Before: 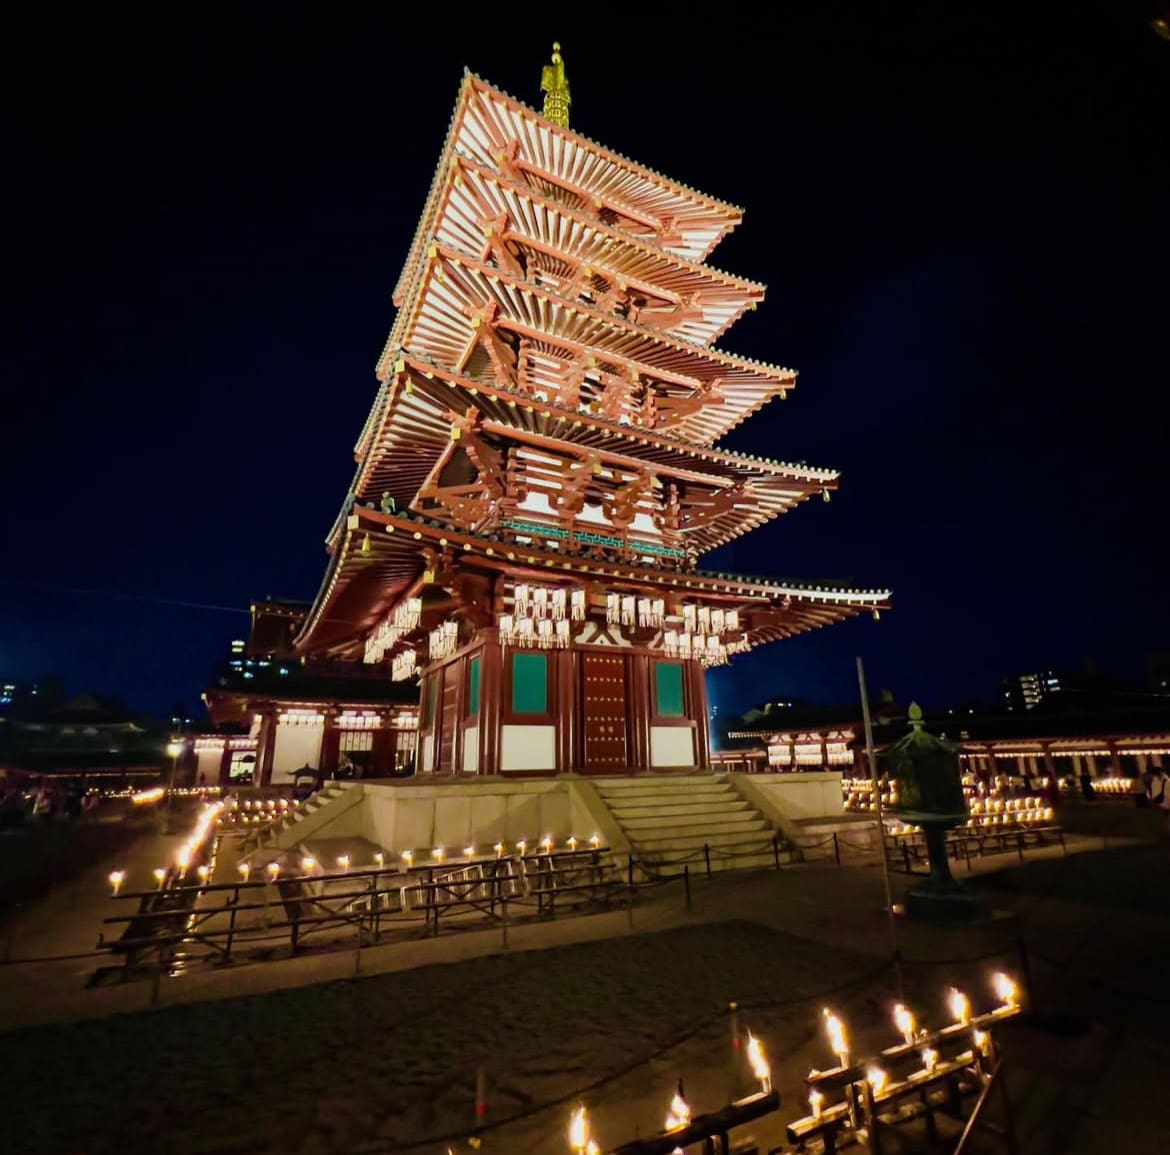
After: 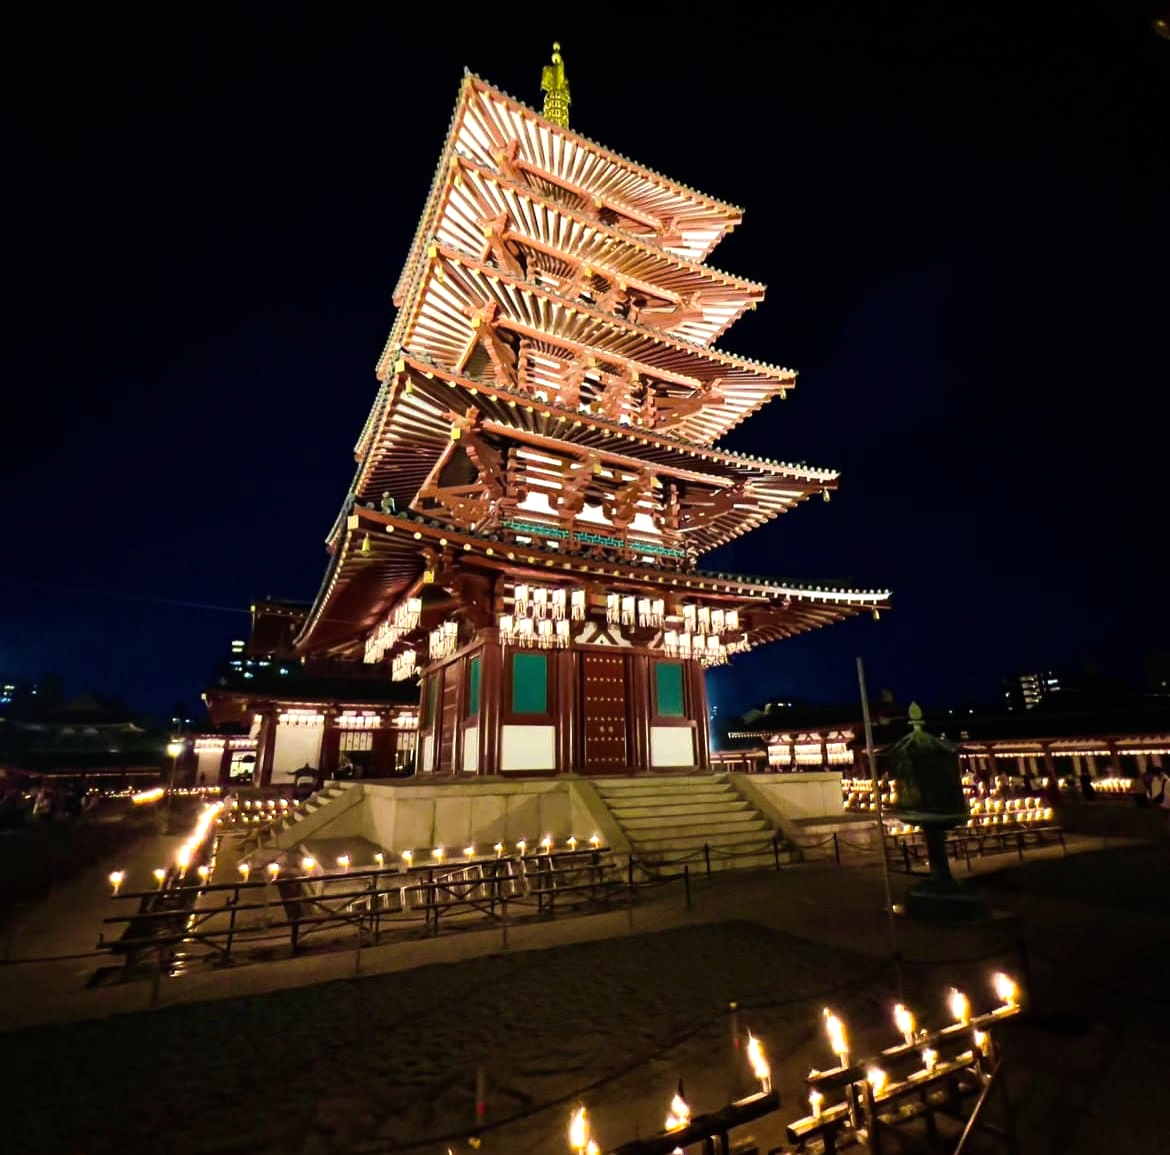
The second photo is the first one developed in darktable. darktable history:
color balance rgb: perceptual saturation grading › global saturation 0.637%, perceptual brilliance grading › highlights 15.686%, perceptual brilliance grading › mid-tones 6.52%, perceptual brilliance grading › shadows -14.845%
